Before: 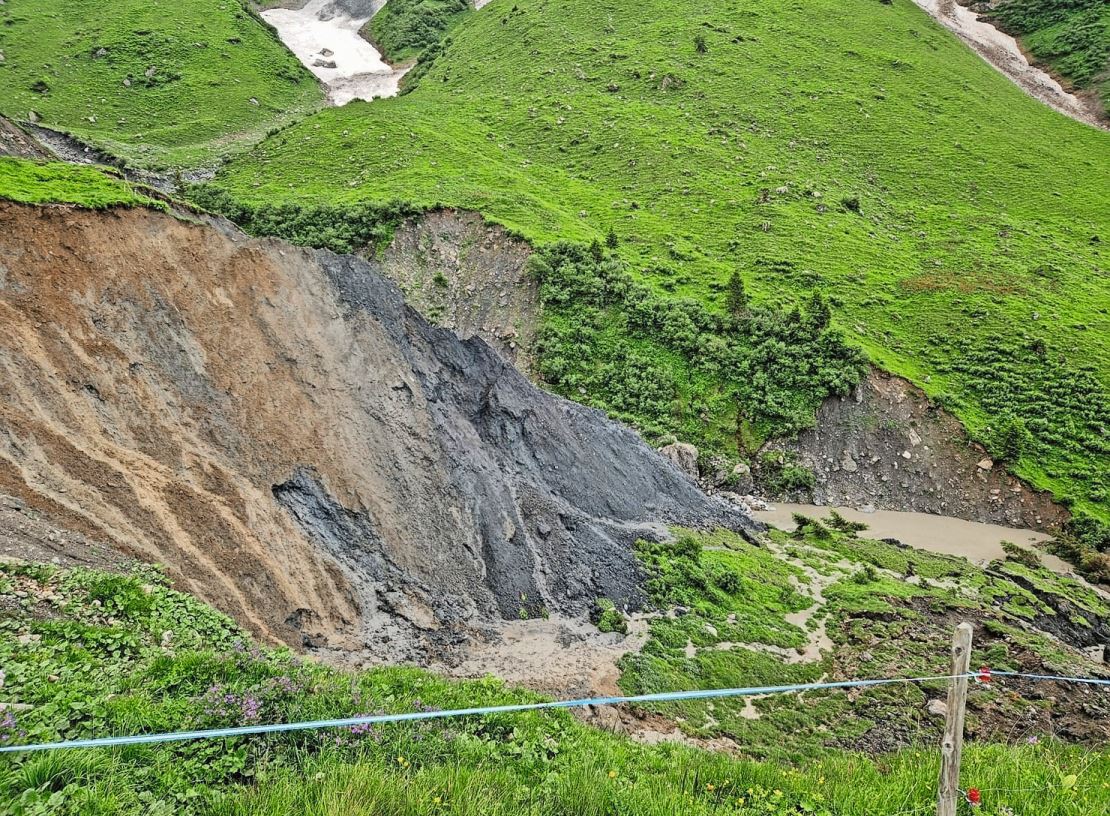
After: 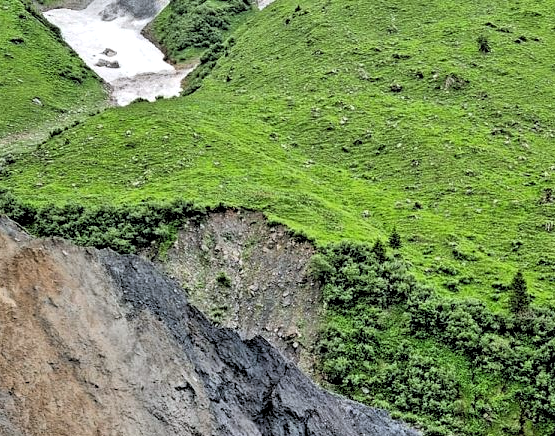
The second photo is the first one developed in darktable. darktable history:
white balance: red 0.983, blue 1.036
color correction: saturation 0.99
rgb levels: levels [[0.034, 0.472, 0.904], [0, 0.5, 1], [0, 0.5, 1]]
crop: left 19.556%, right 30.401%, bottom 46.458%
